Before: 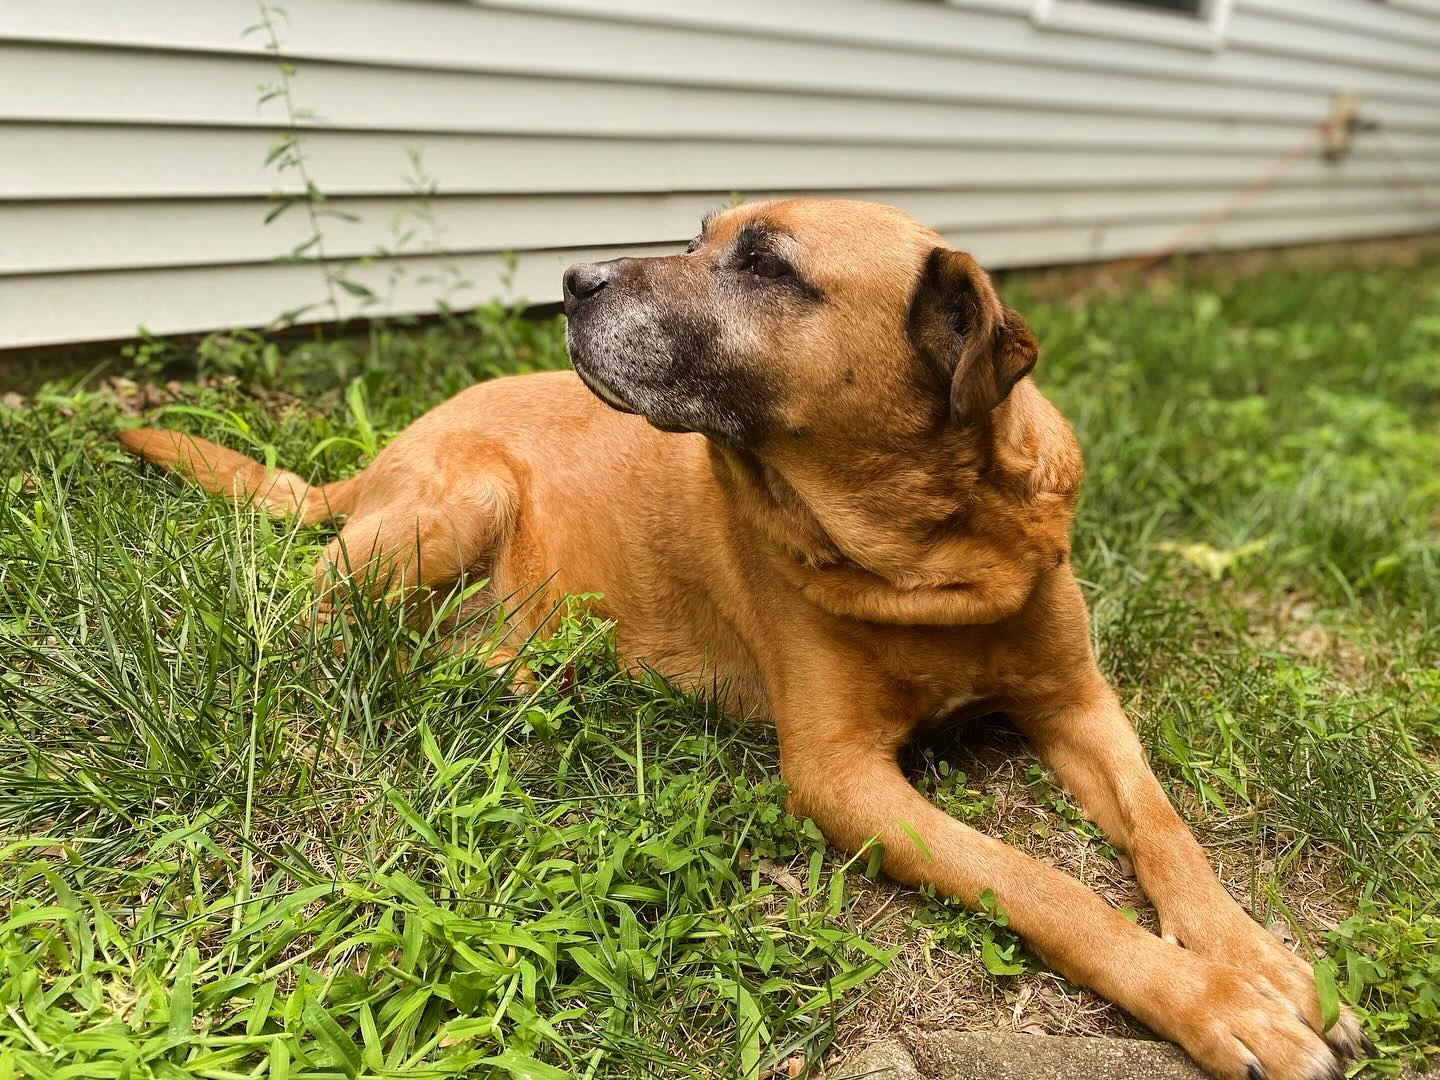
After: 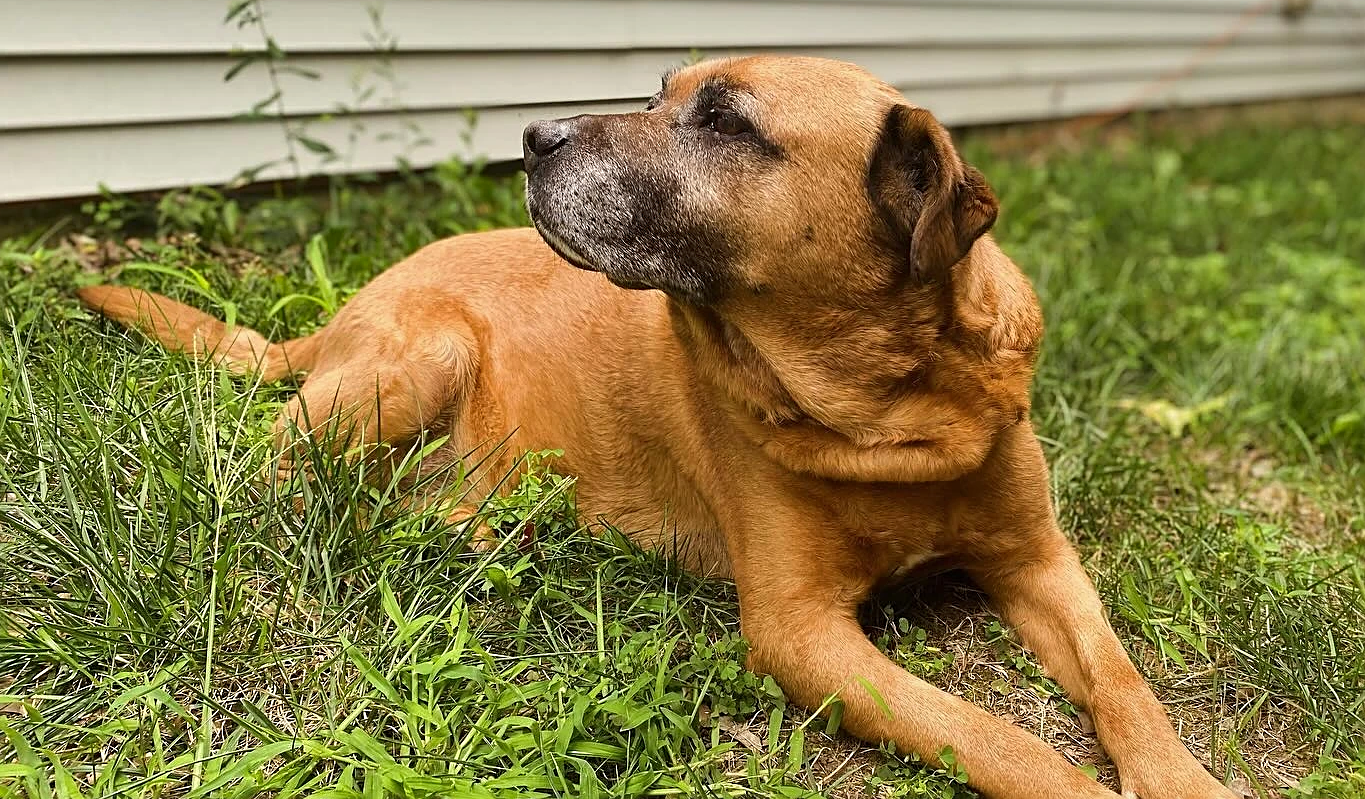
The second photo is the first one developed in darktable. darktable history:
crop and rotate: left 2.837%, top 13.261%, right 2.356%, bottom 12.706%
sharpen: on, module defaults
shadows and highlights: shadows 43.51, white point adjustment -1.42, soften with gaussian
